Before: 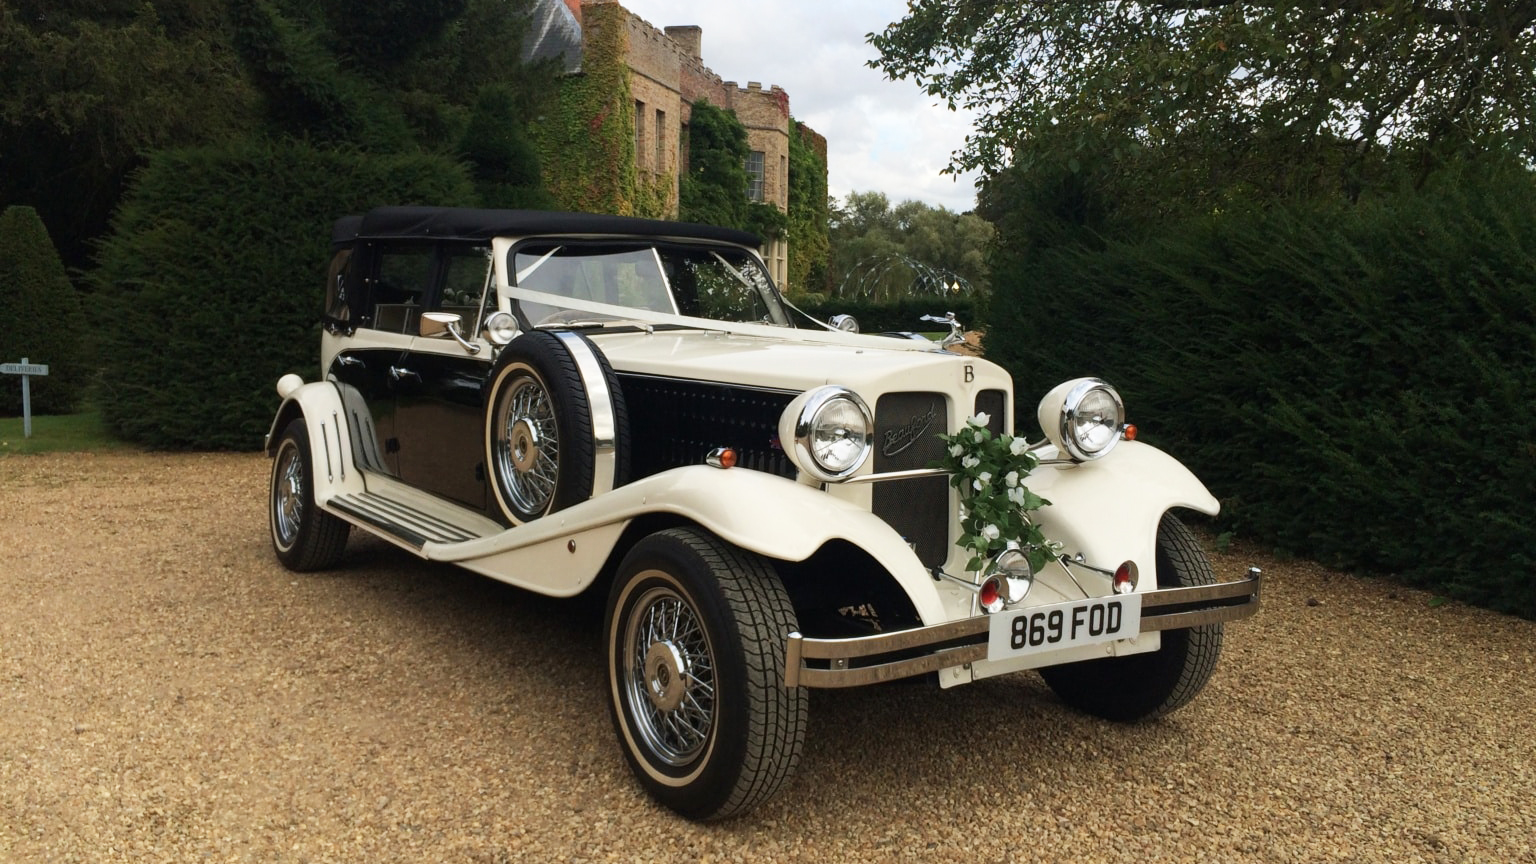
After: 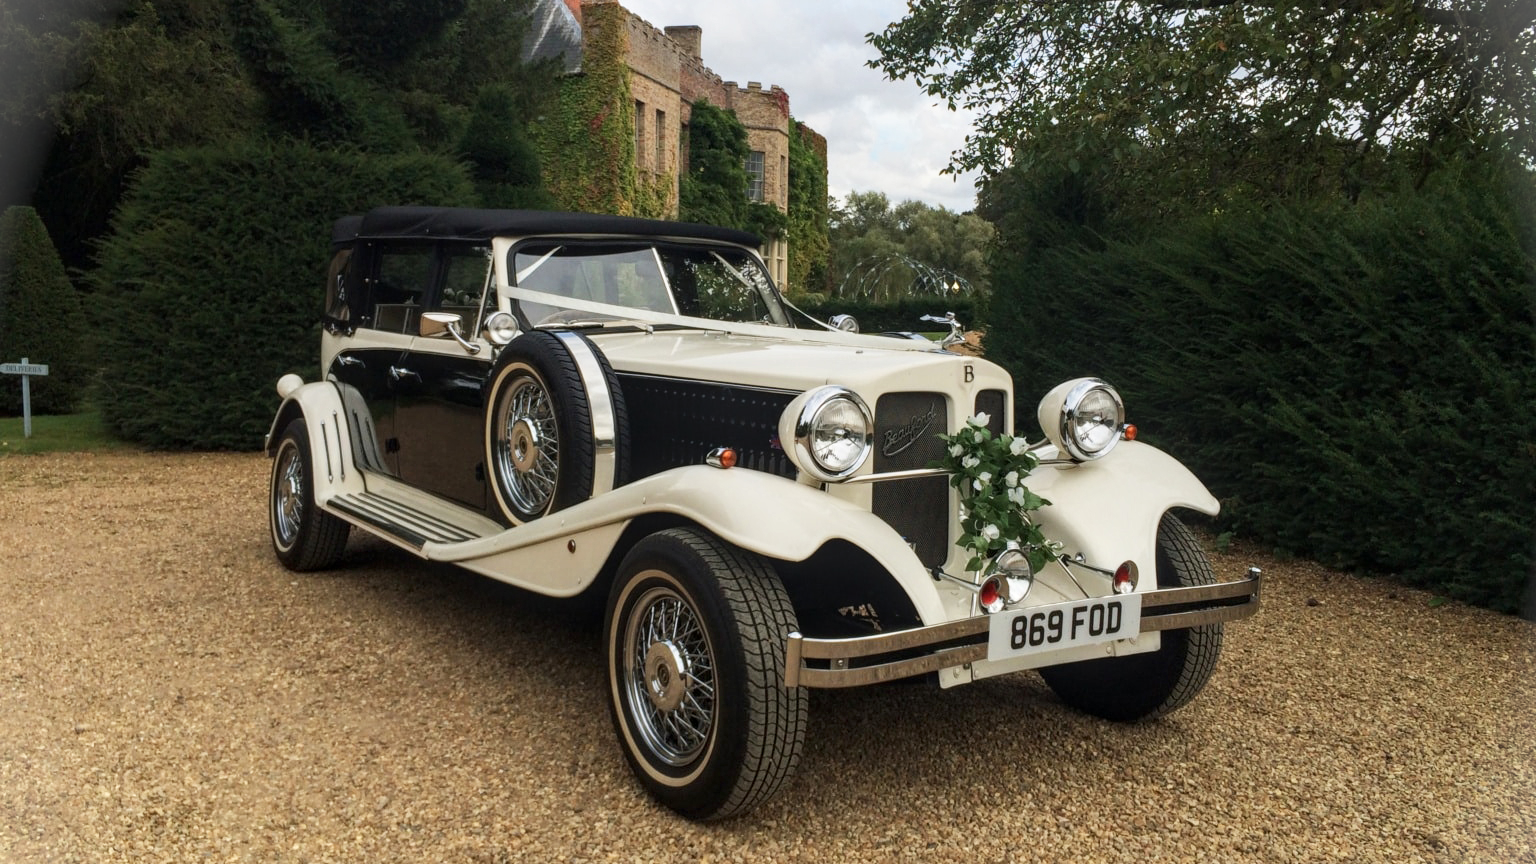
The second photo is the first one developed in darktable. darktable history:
local contrast: on, module defaults
vignetting: fall-off start 100.21%, brightness 0.293, saturation 0.001
